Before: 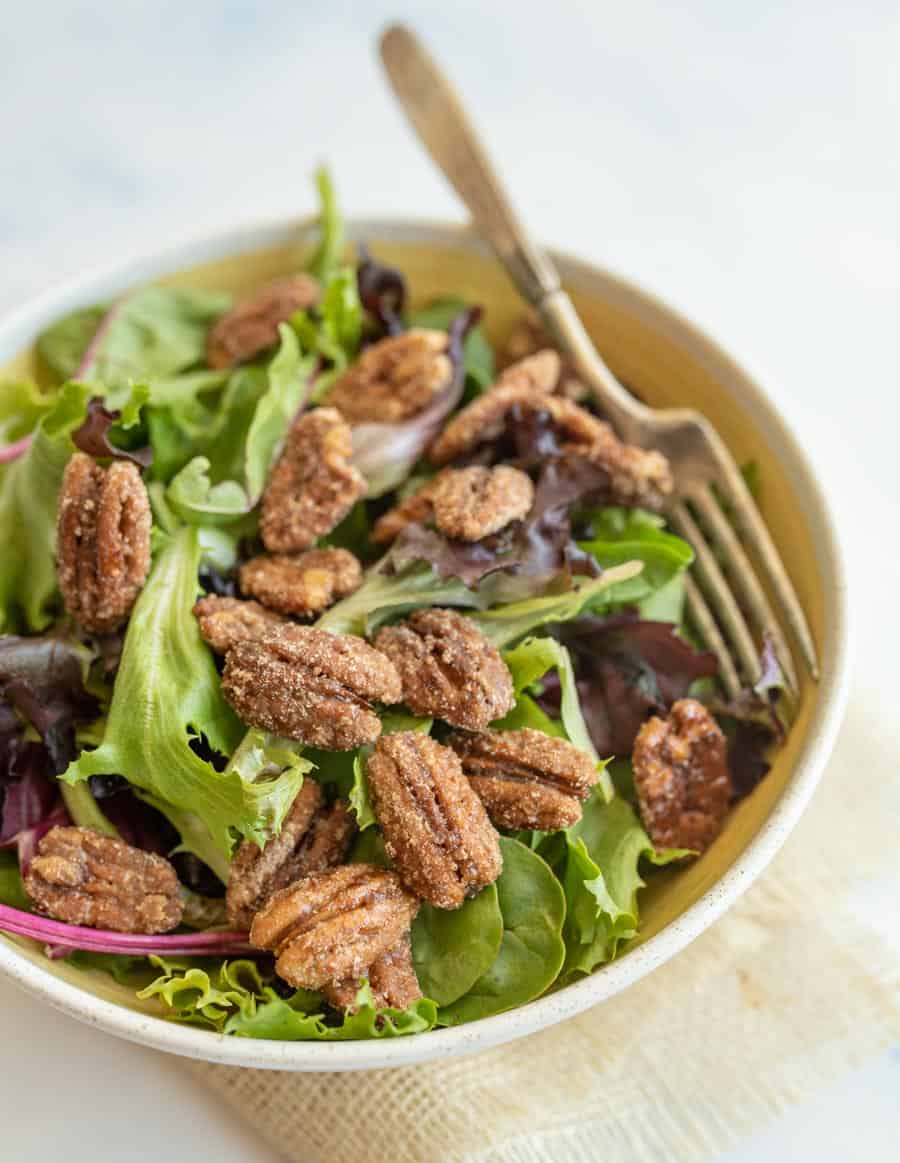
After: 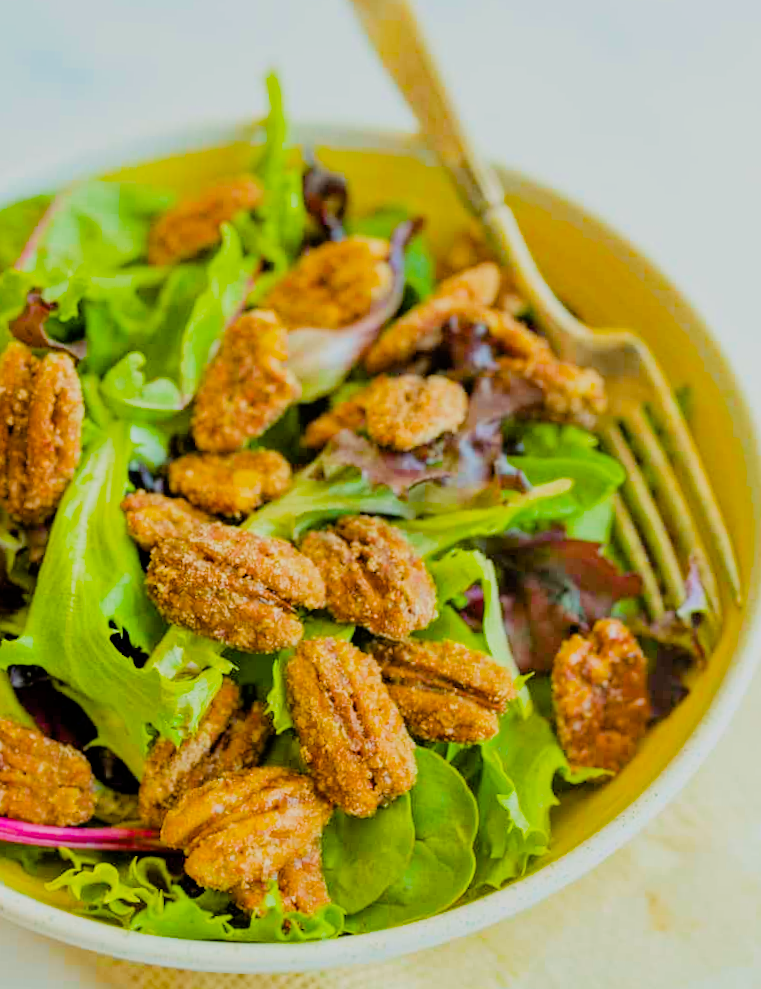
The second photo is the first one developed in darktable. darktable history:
crop and rotate: angle -2.92°, left 5.272%, top 5.214%, right 4.66%, bottom 4.228%
color balance rgb: shadows lift › chroma 2.032%, shadows lift › hue 185.07°, shadows fall-off 298.579%, white fulcrum 1.98 EV, highlights fall-off 299.566%, linear chroma grading › global chroma 15.504%, perceptual saturation grading › global saturation 20%, perceptual saturation grading › highlights -50.305%, perceptual saturation grading › shadows 30.989%, perceptual brilliance grading › global brilliance 9.747%, mask middle-gray fulcrum 99.442%, global vibrance 24.515%, contrast gray fulcrum 38.26%, contrast -24.85%
filmic rgb: black relative exposure -4.25 EV, white relative exposure 5.12 EV, hardness 2.15, contrast 1.182
